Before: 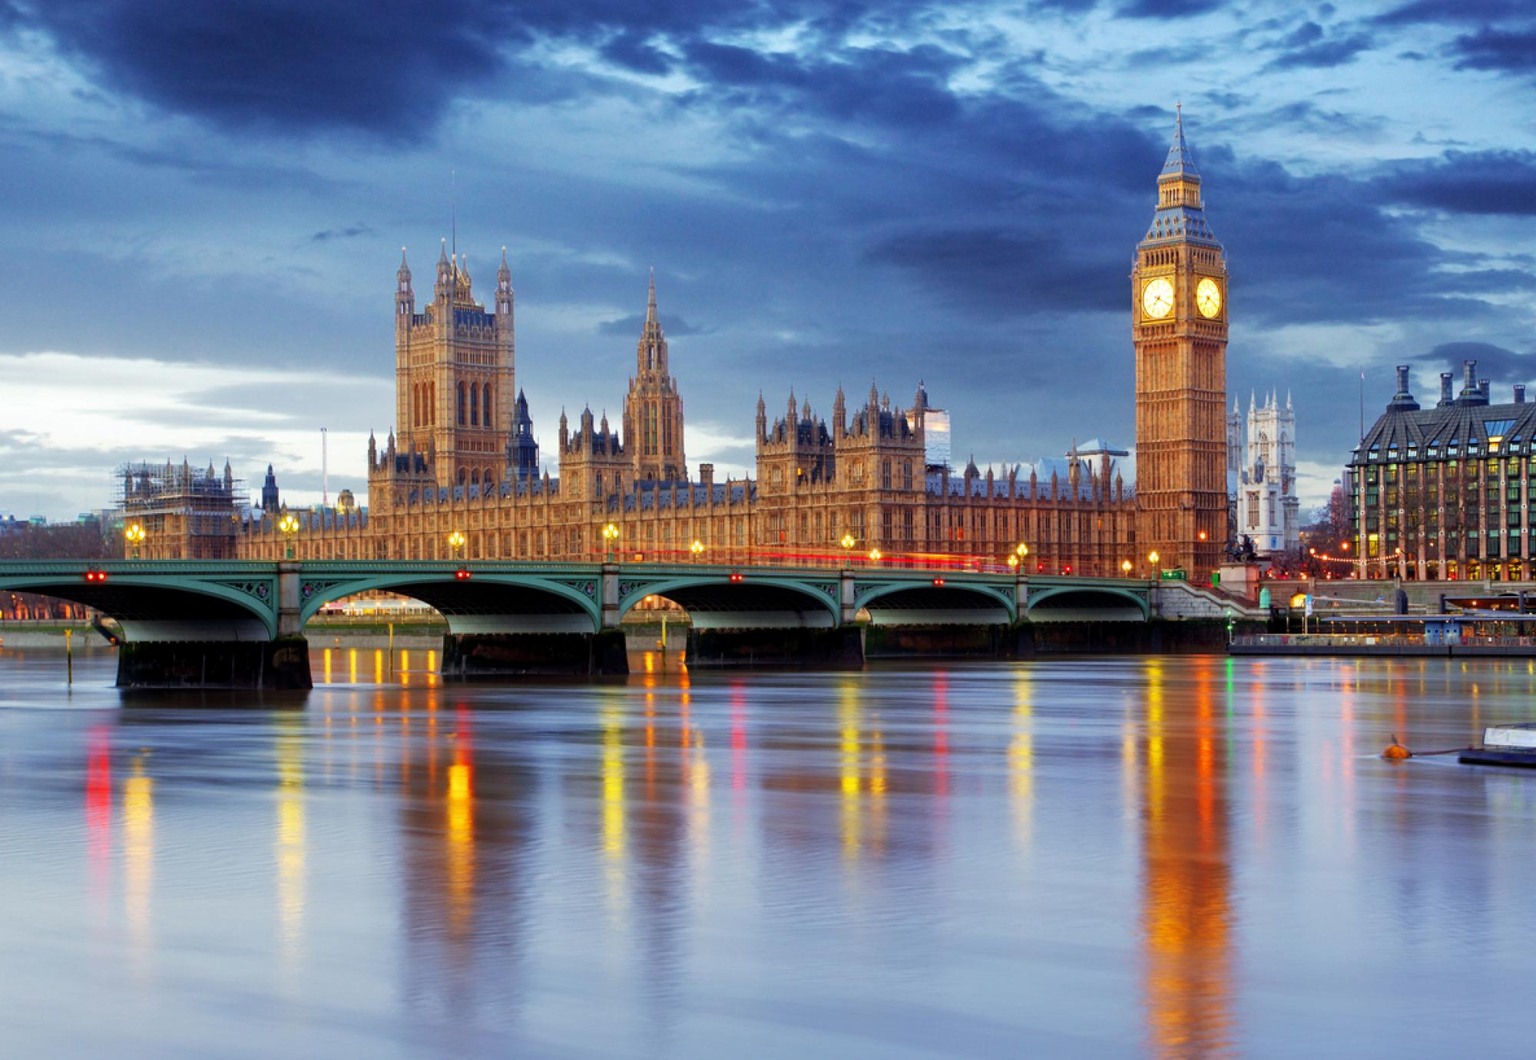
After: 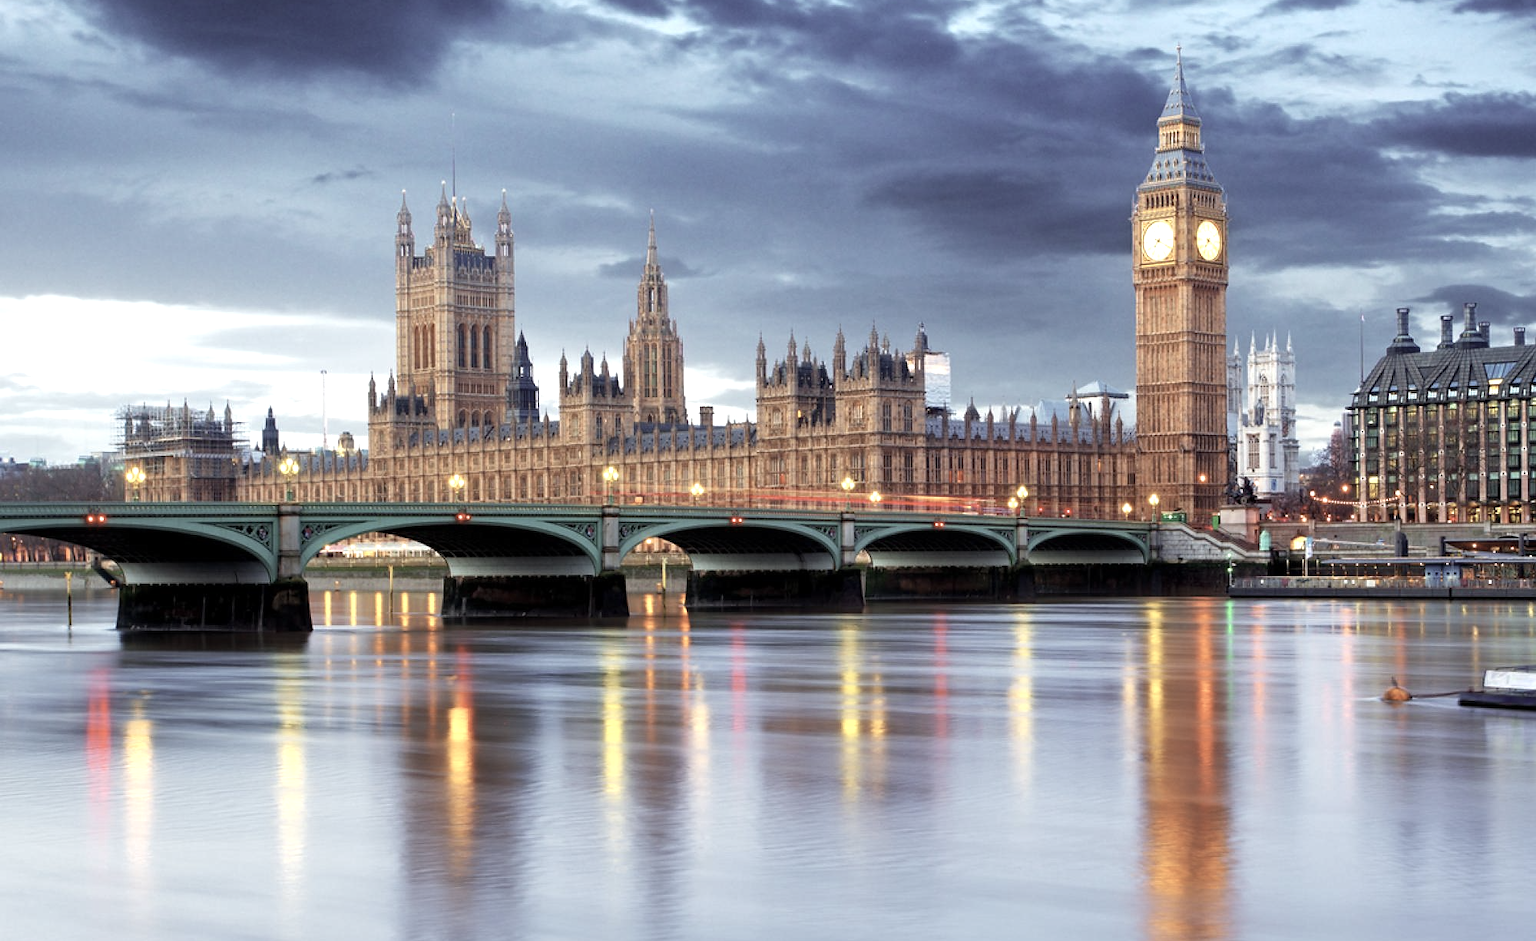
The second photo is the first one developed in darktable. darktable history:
crop and rotate: top 5.488%, bottom 5.645%
color correction: highlights b* -0.041, saturation 0.492
sharpen: radius 0.998, threshold 1.076
exposure: exposure 0.526 EV, compensate highlight preservation false
